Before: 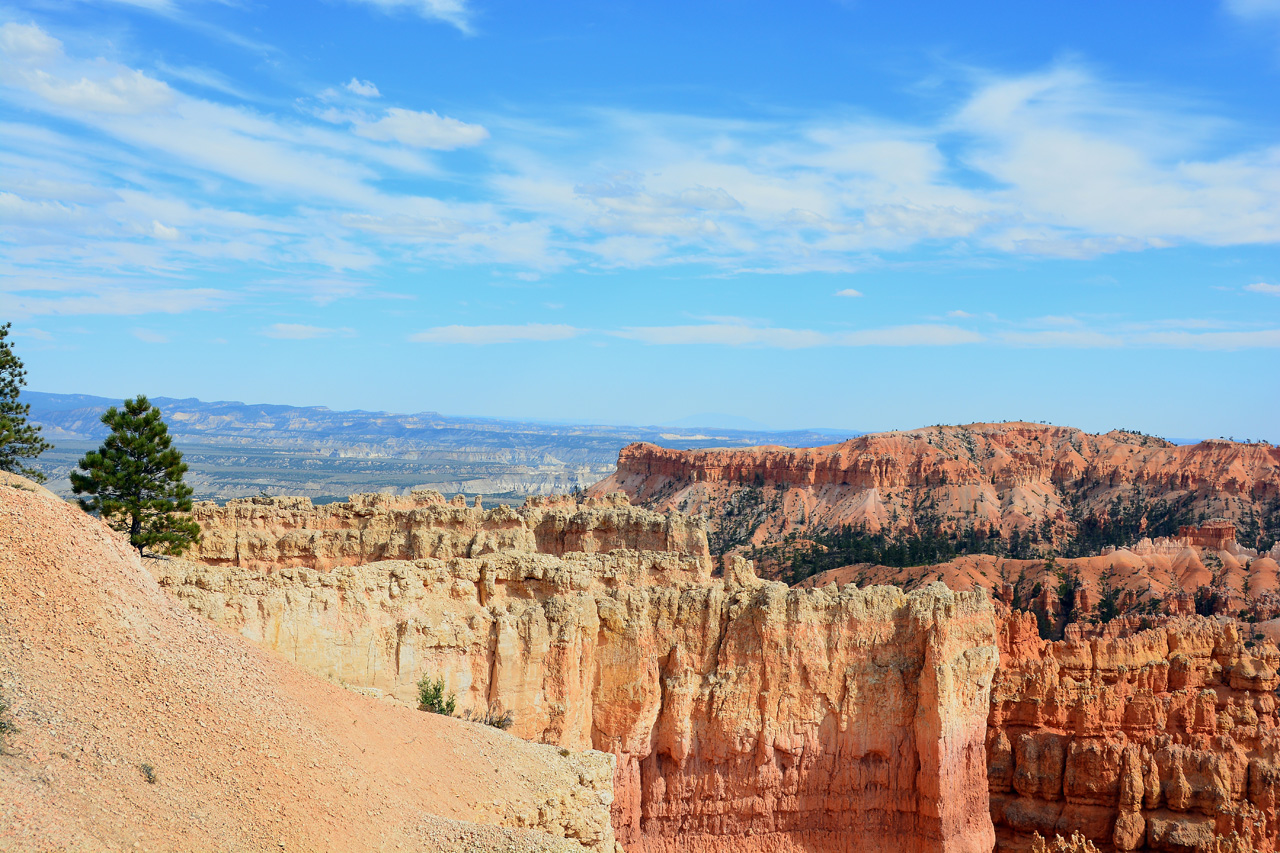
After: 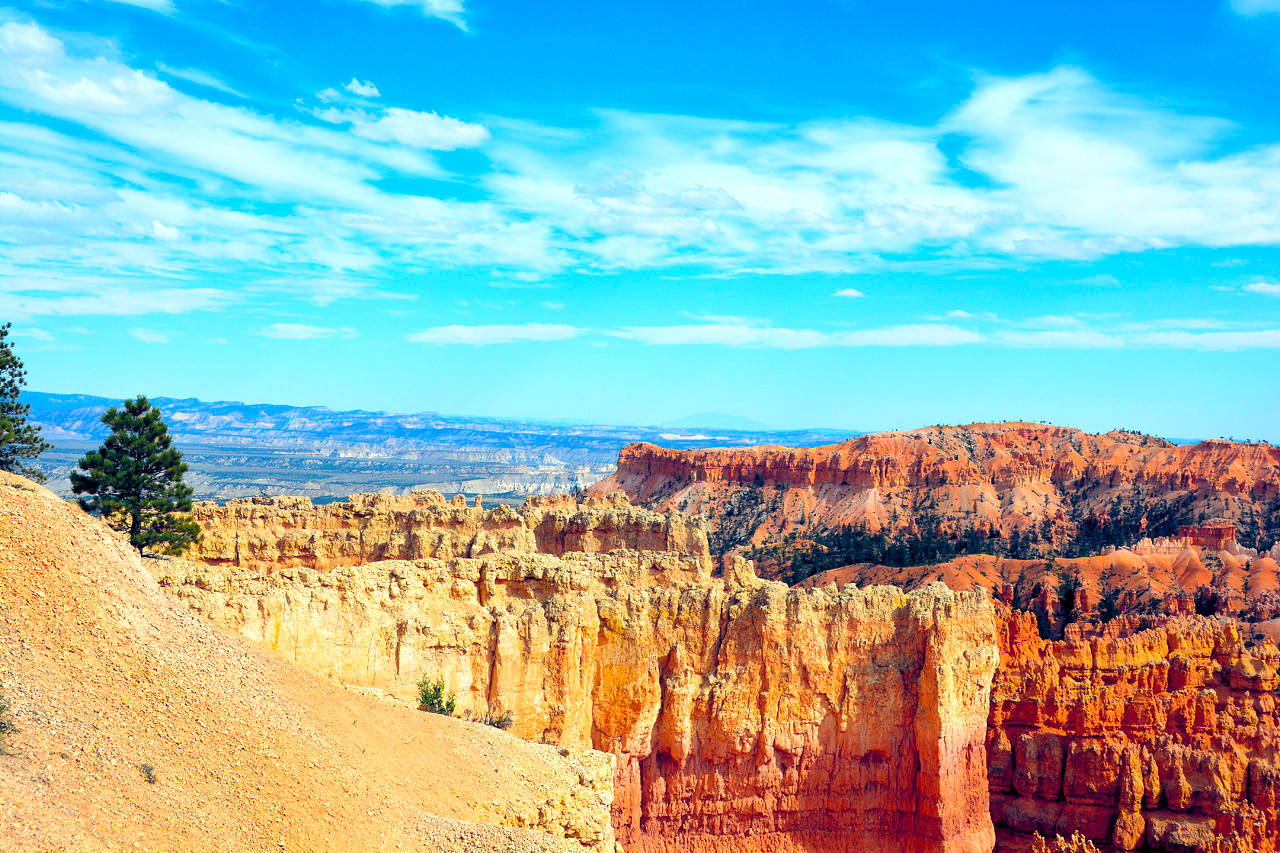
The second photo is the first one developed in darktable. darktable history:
color balance rgb: highlights gain › luminance 5.967%, highlights gain › chroma 1.202%, highlights gain › hue 88.15°, global offset › luminance -0.302%, global offset › chroma 0.308%, global offset › hue 261.65°, linear chroma grading › global chroma 6.685%, perceptual saturation grading › global saturation 40.708%, perceptual brilliance grading › highlights 11.757%
